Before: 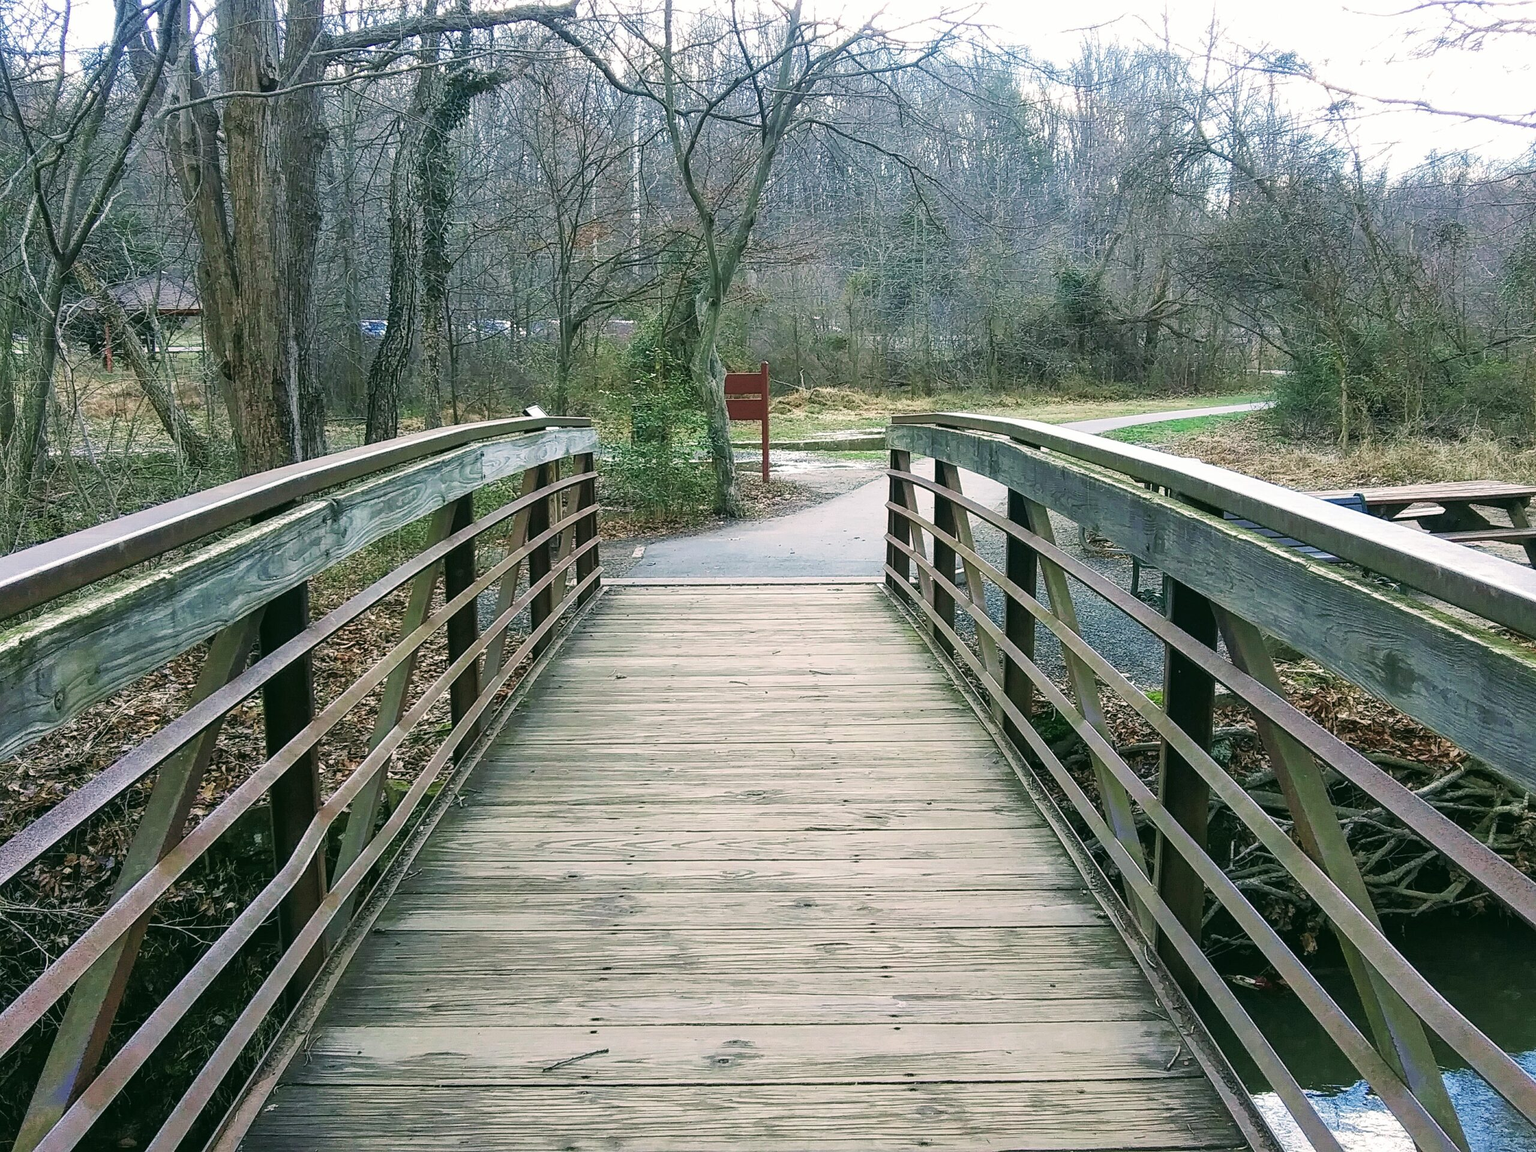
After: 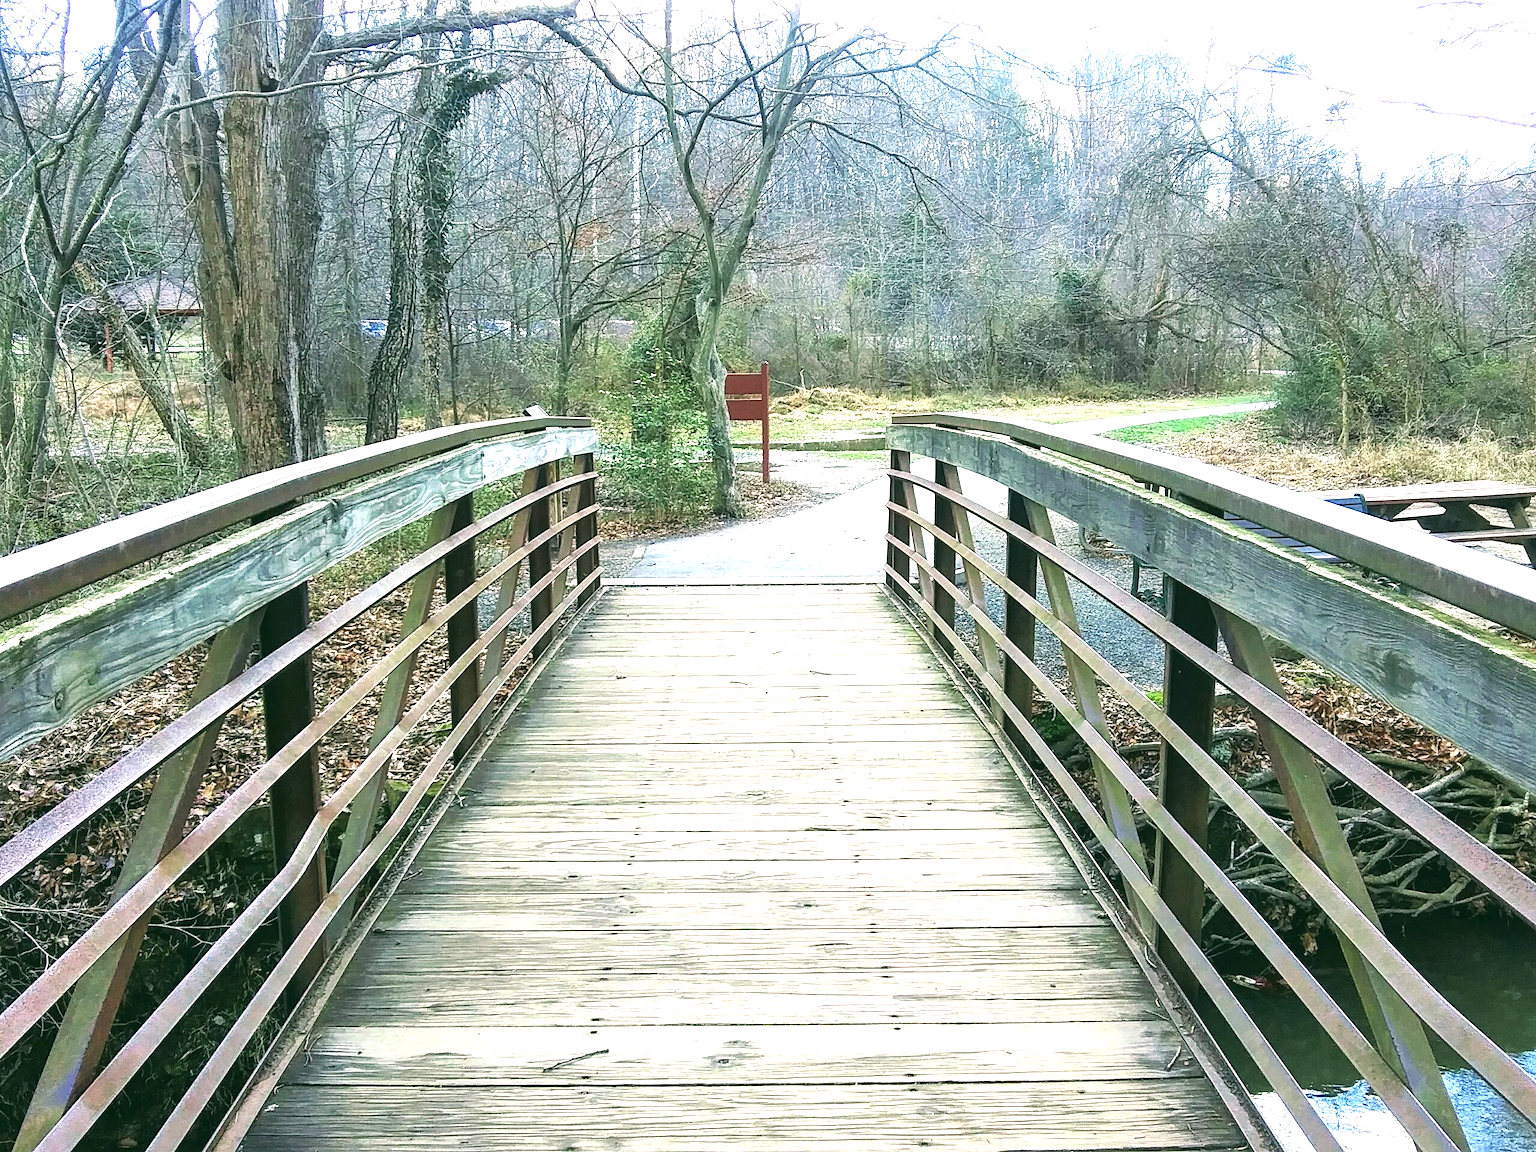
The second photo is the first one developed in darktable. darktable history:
exposure: black level correction 0, exposure 1.097 EV, compensate exposure bias true, compensate highlight preservation false
tone equalizer: smoothing diameter 24.98%, edges refinement/feathering 13.68, preserve details guided filter
